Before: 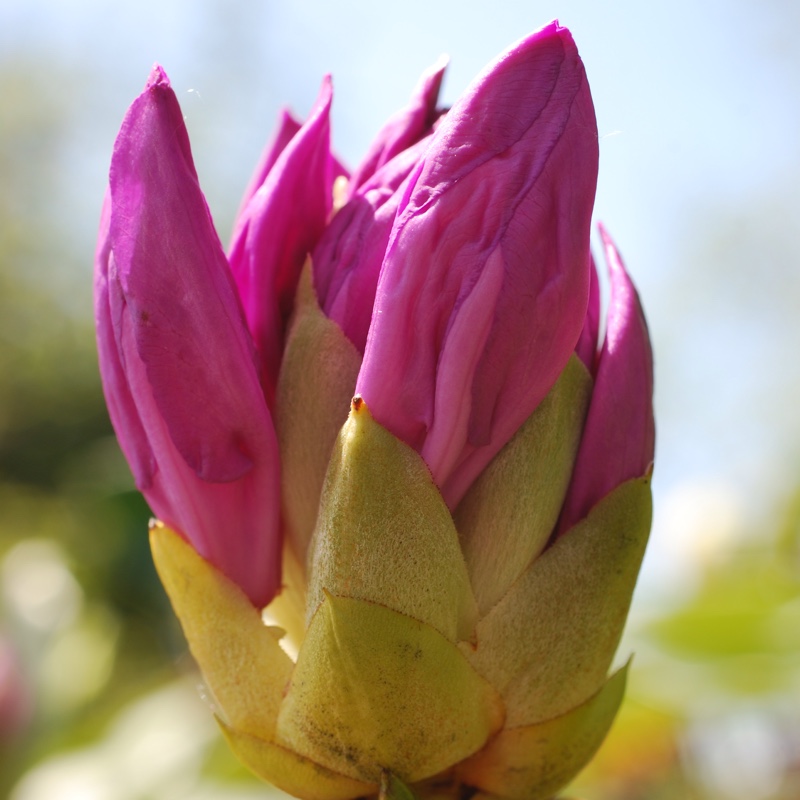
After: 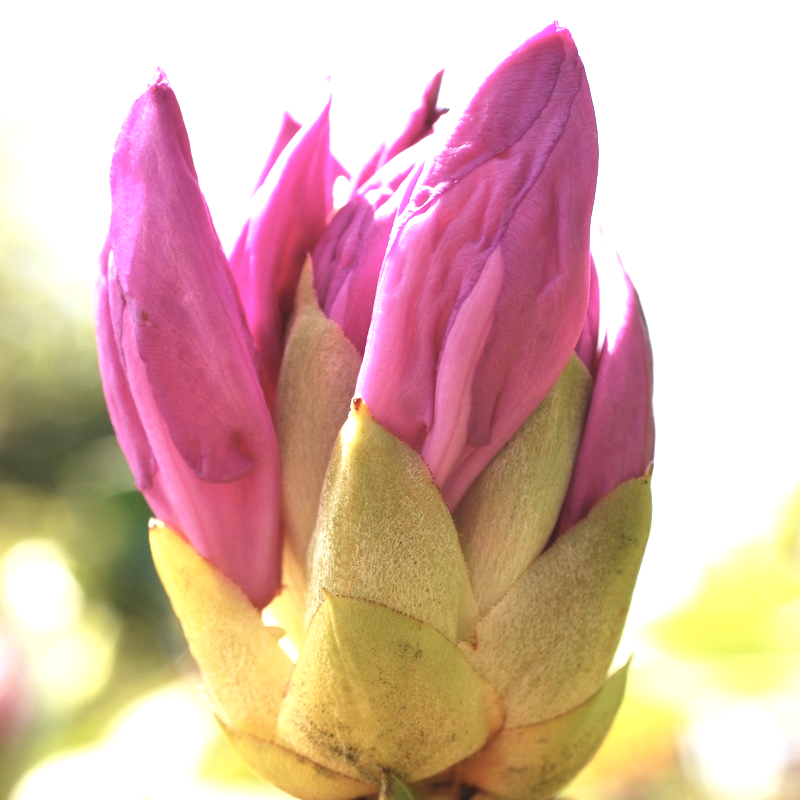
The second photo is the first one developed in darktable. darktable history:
exposure: black level correction 0, exposure 1.342 EV, compensate highlight preservation false
contrast brightness saturation: contrast 0.062, brightness -0.008, saturation -0.23
